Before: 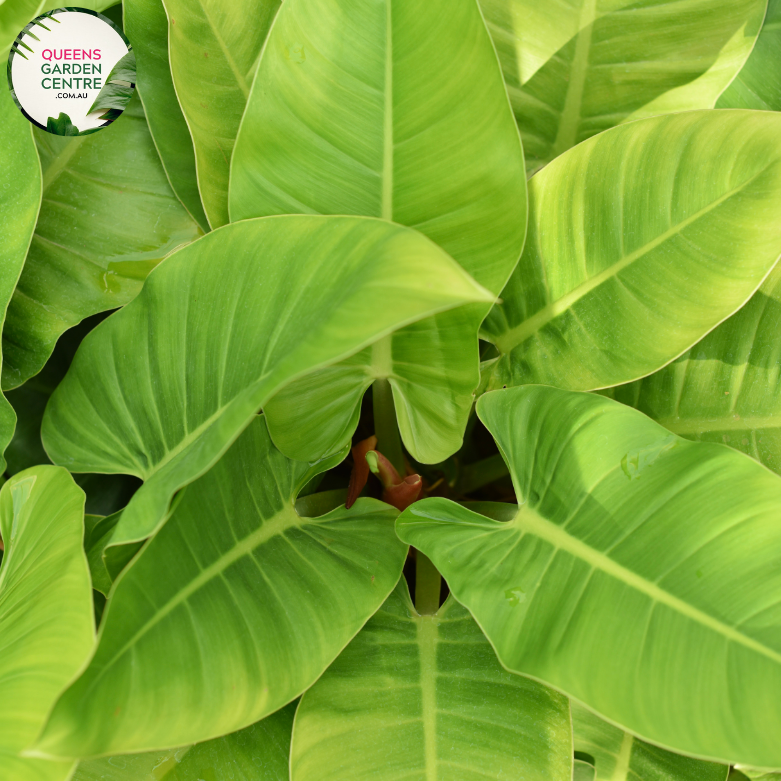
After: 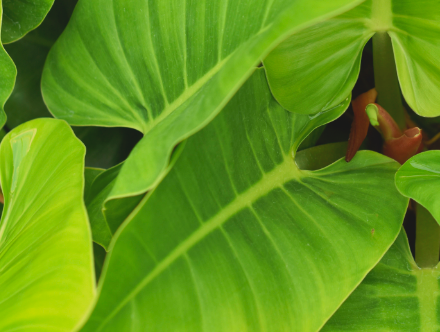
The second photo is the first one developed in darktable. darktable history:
shadows and highlights: on, module defaults
tone curve: curves: ch0 [(0, 0) (0.003, 0.045) (0.011, 0.051) (0.025, 0.057) (0.044, 0.074) (0.069, 0.096) (0.1, 0.125) (0.136, 0.16) (0.177, 0.201) (0.224, 0.242) (0.277, 0.299) (0.335, 0.362) (0.399, 0.432) (0.468, 0.512) (0.543, 0.601) (0.623, 0.691) (0.709, 0.786) (0.801, 0.876) (0.898, 0.927) (1, 1)], preserve colors none
crop: top 44.483%, right 43.593%, bottom 12.892%
